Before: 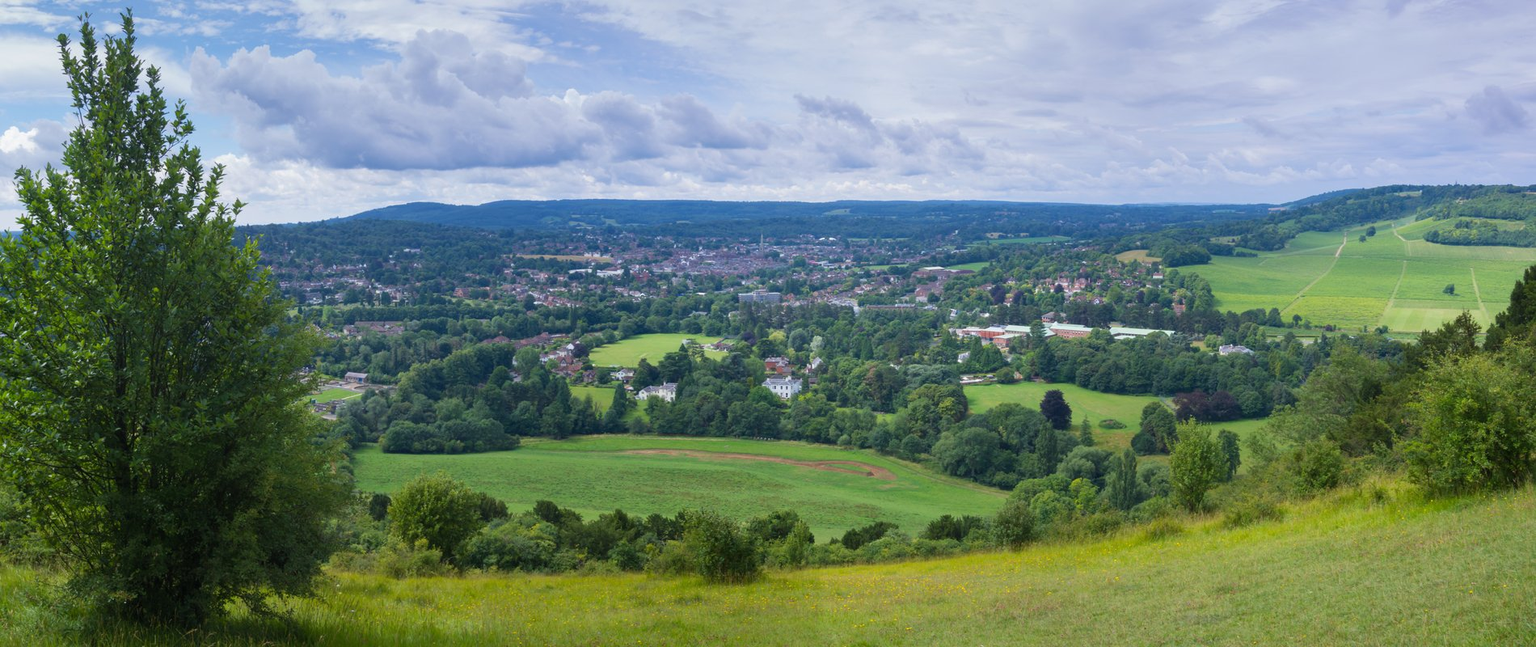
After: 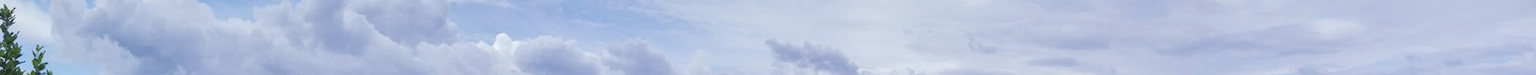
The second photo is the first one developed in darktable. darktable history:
crop and rotate: left 9.644%, top 9.491%, right 6.021%, bottom 80.509%
local contrast: on, module defaults
contrast brightness saturation: saturation -0.05
